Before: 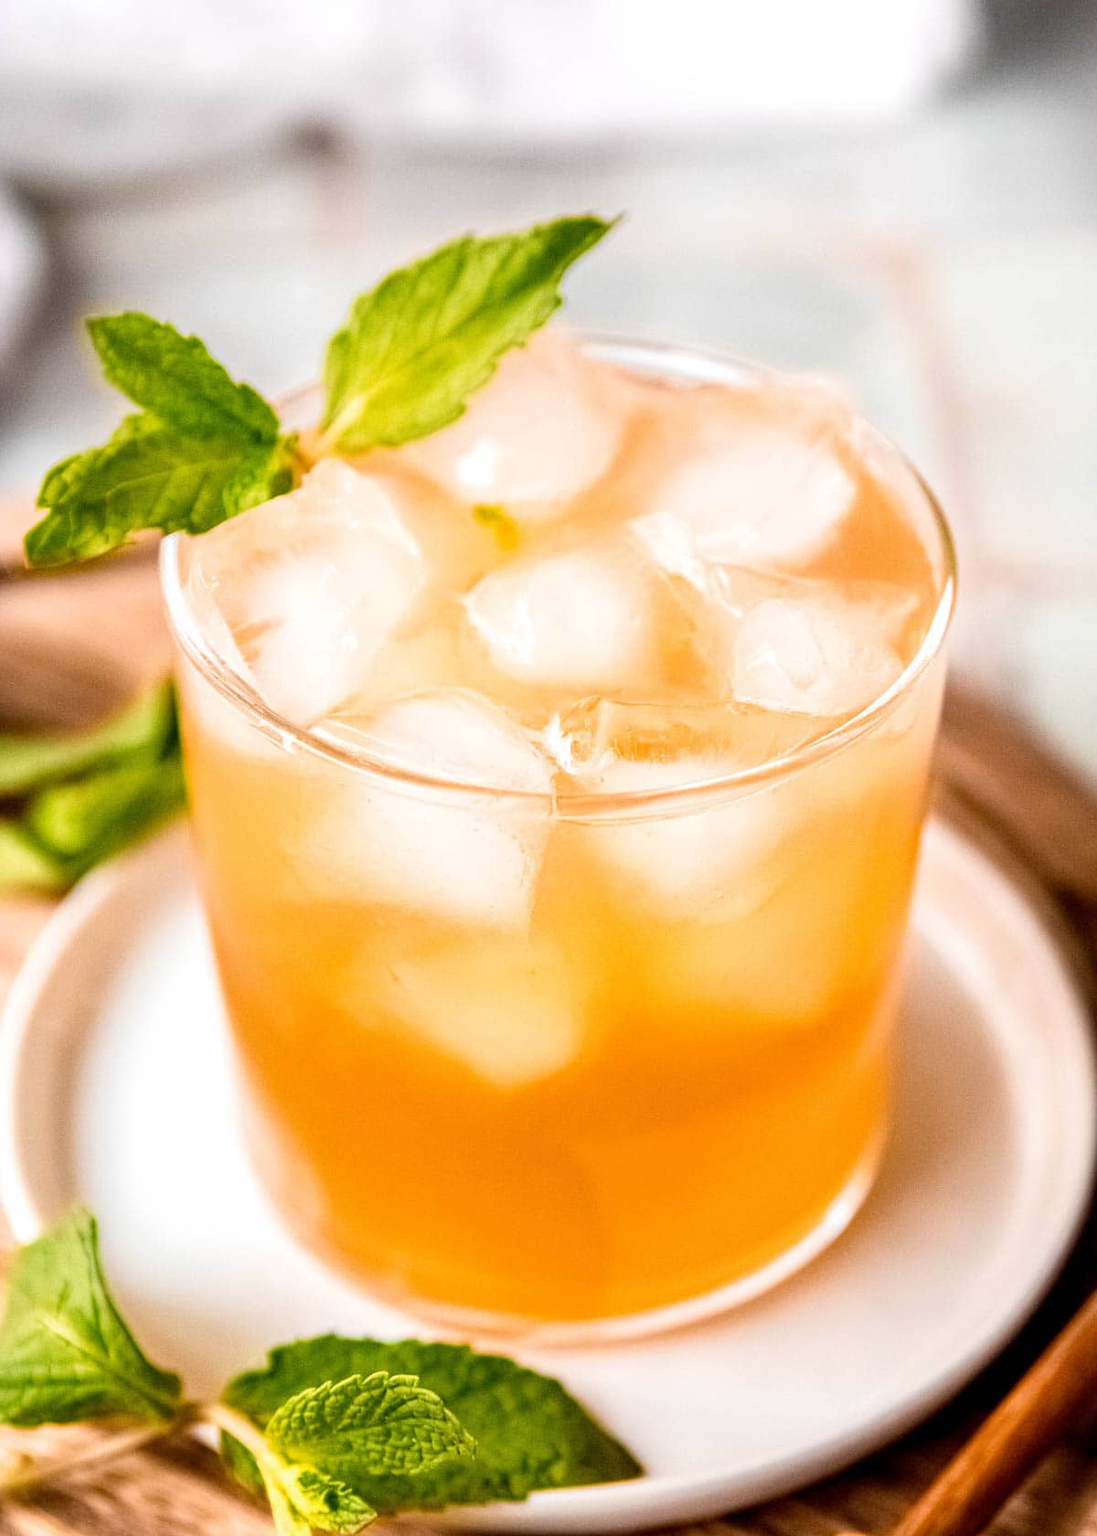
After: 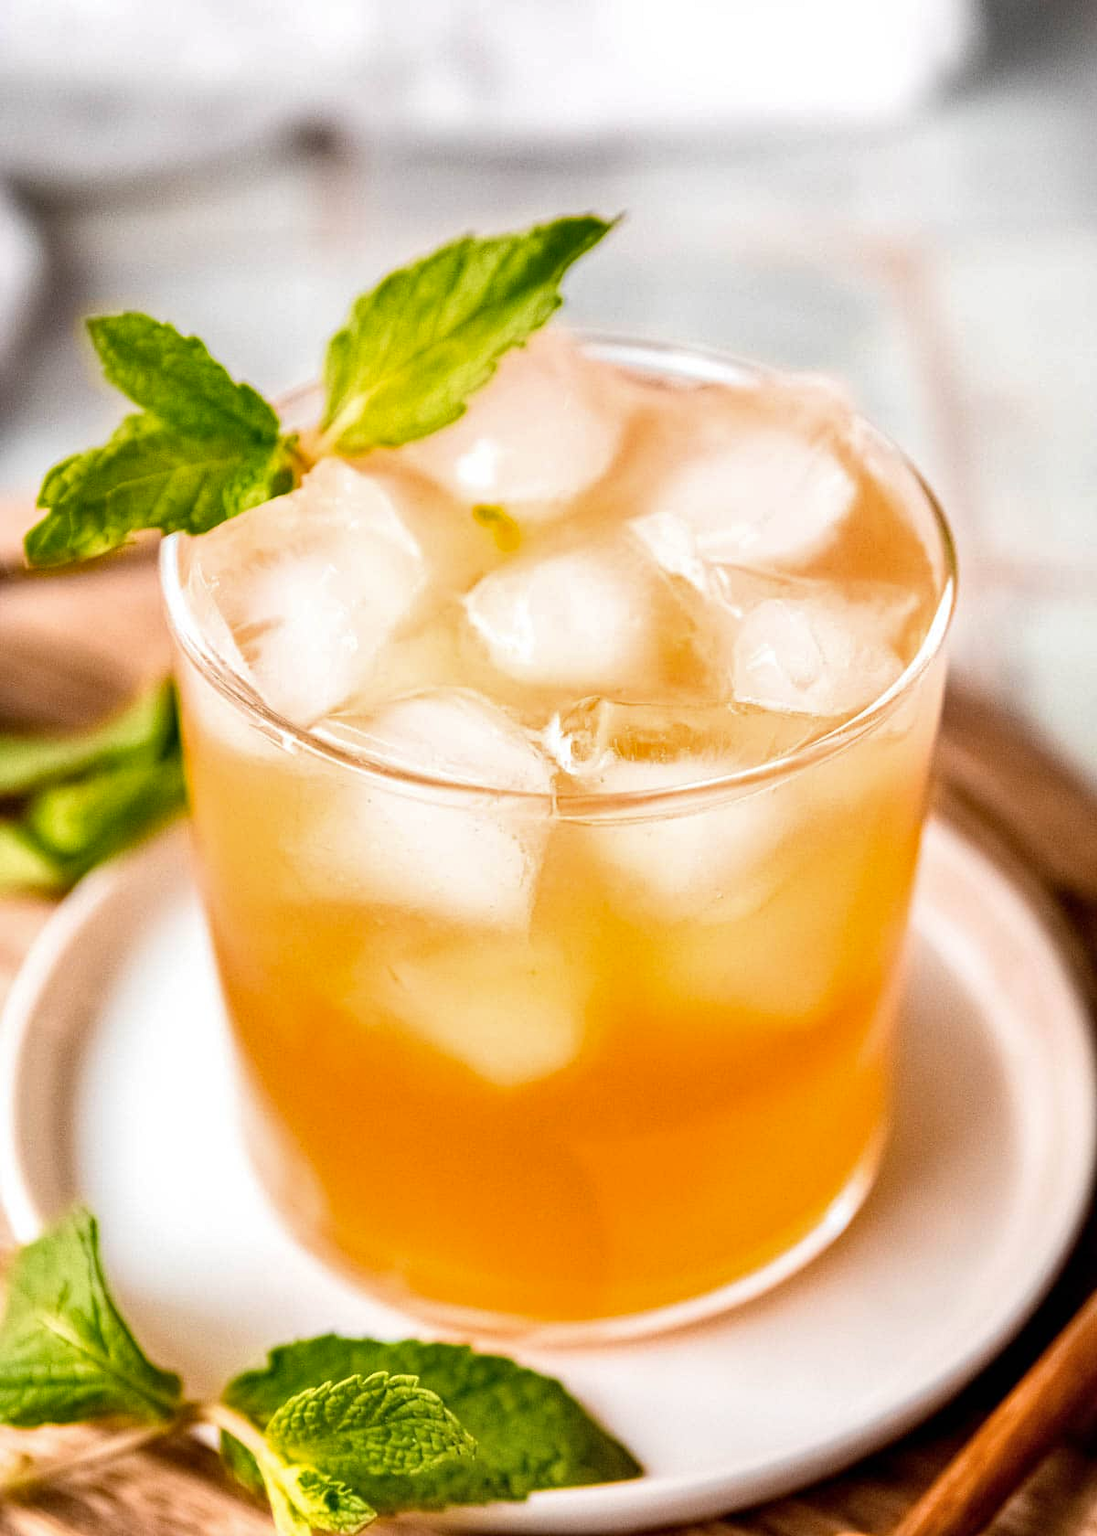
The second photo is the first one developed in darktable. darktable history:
rotate and perspective: automatic cropping original format, crop left 0, crop top 0
shadows and highlights: shadows 35, highlights -35, soften with gaussian
